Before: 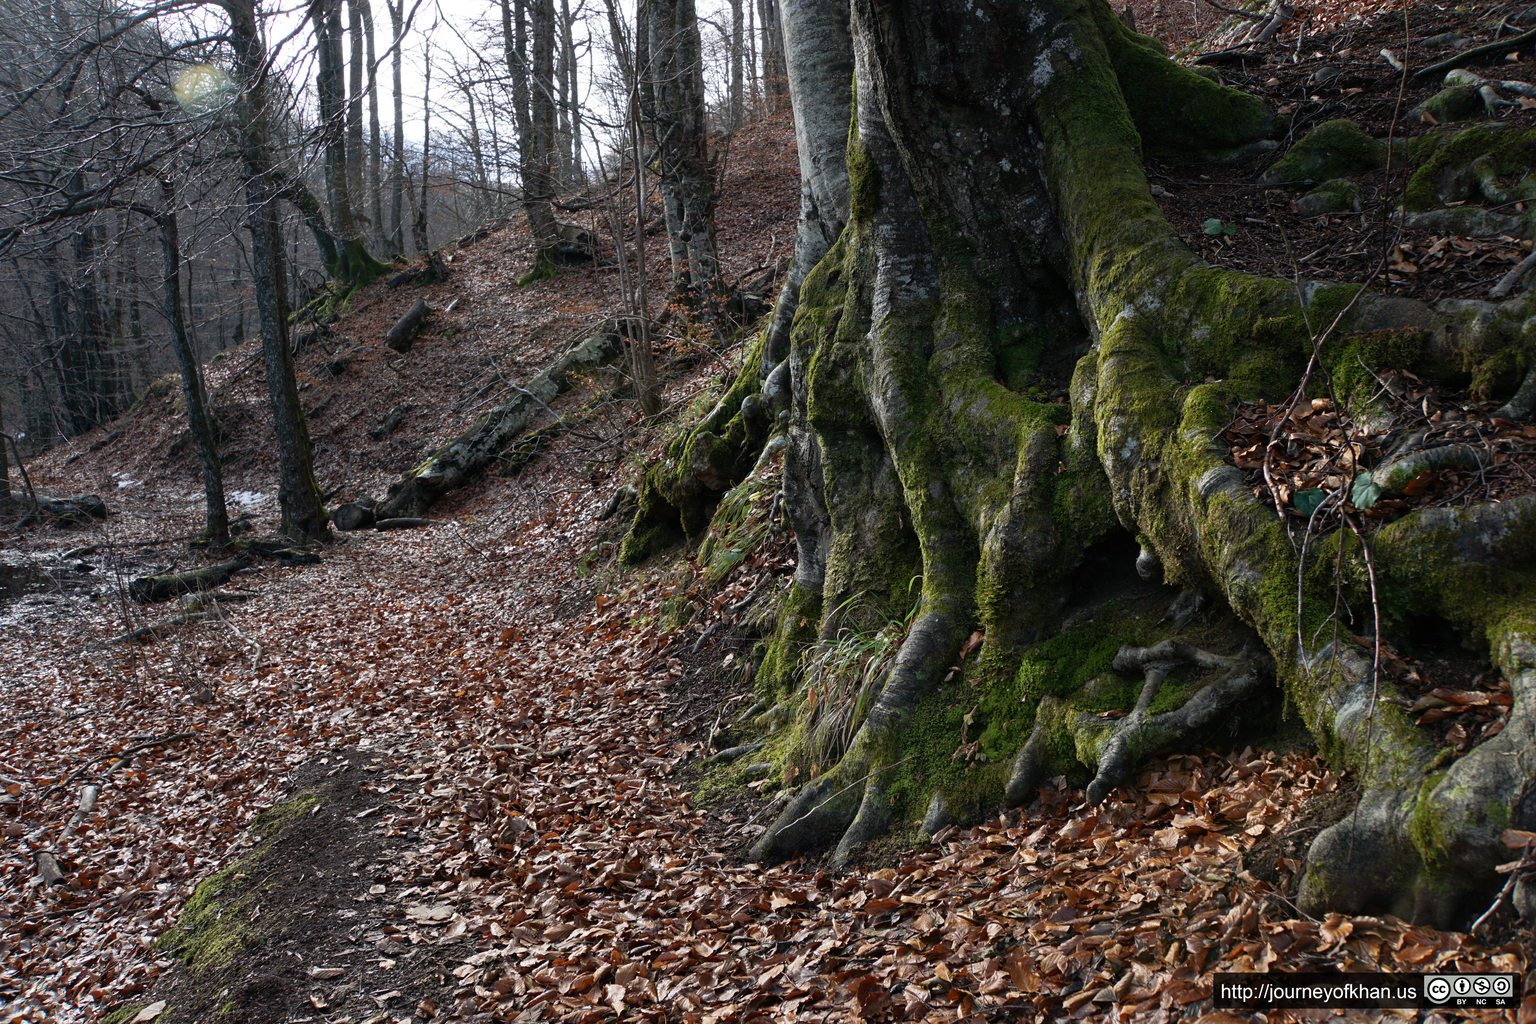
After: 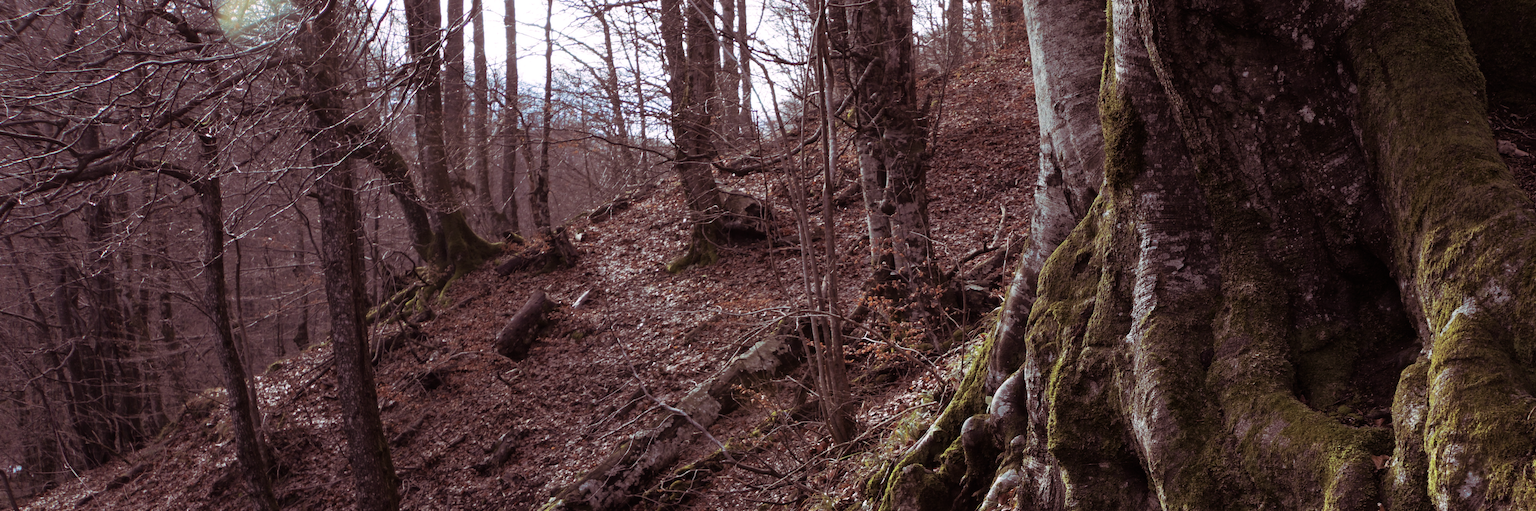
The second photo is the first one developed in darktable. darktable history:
crop: left 0.579%, top 7.627%, right 23.167%, bottom 54.275%
split-toning: highlights › hue 298.8°, highlights › saturation 0.73, compress 41.76%
